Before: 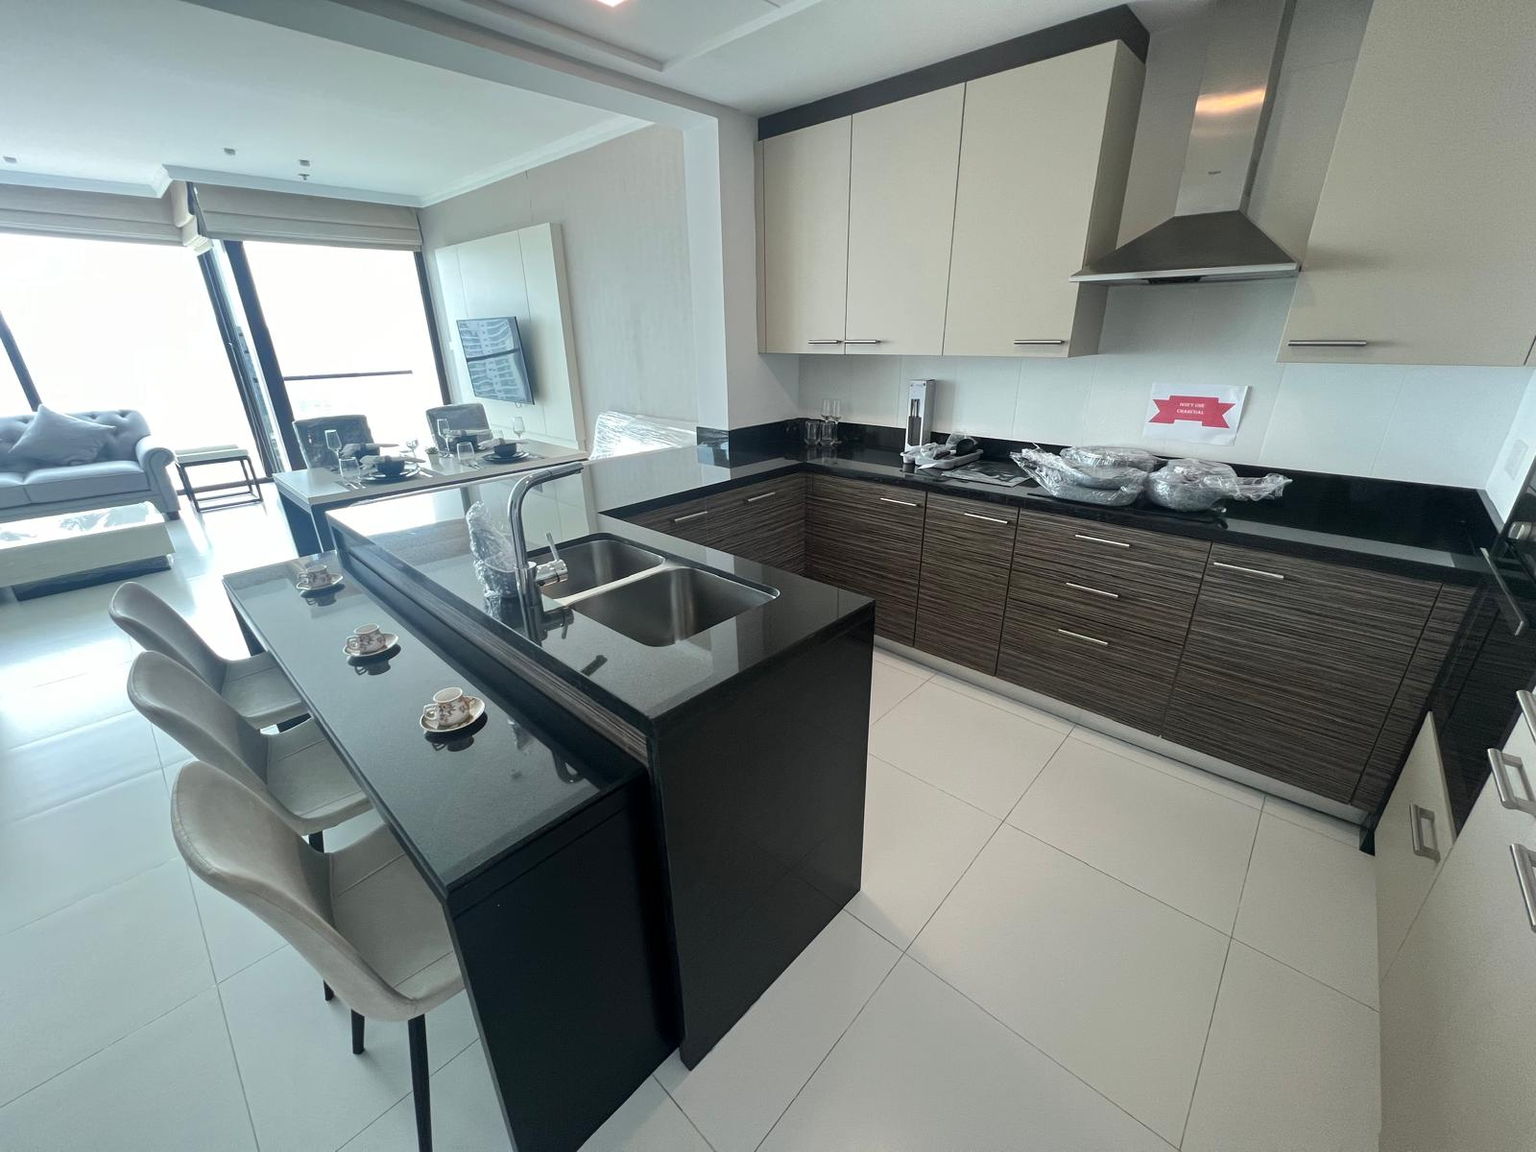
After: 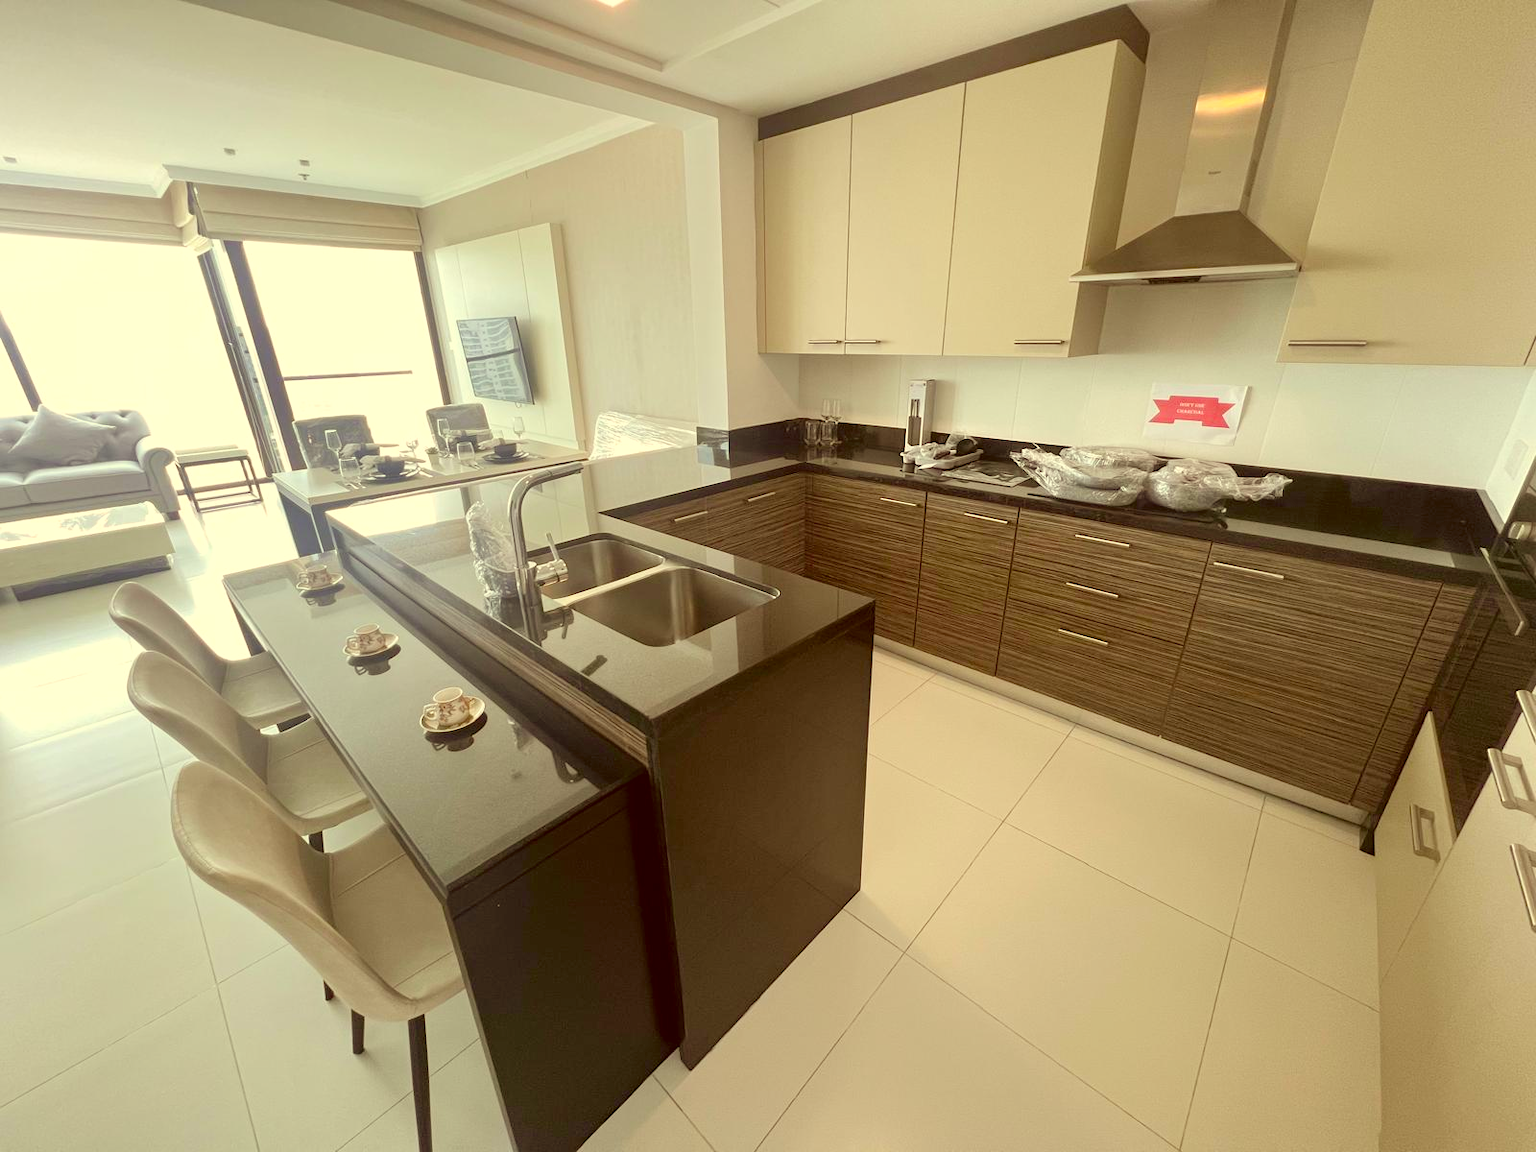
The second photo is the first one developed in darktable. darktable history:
levels: levels [0, 0.43, 0.984]
color correction: highlights a* 1.12, highlights b* 24.26, shadows a* 15.58, shadows b* 24.26
